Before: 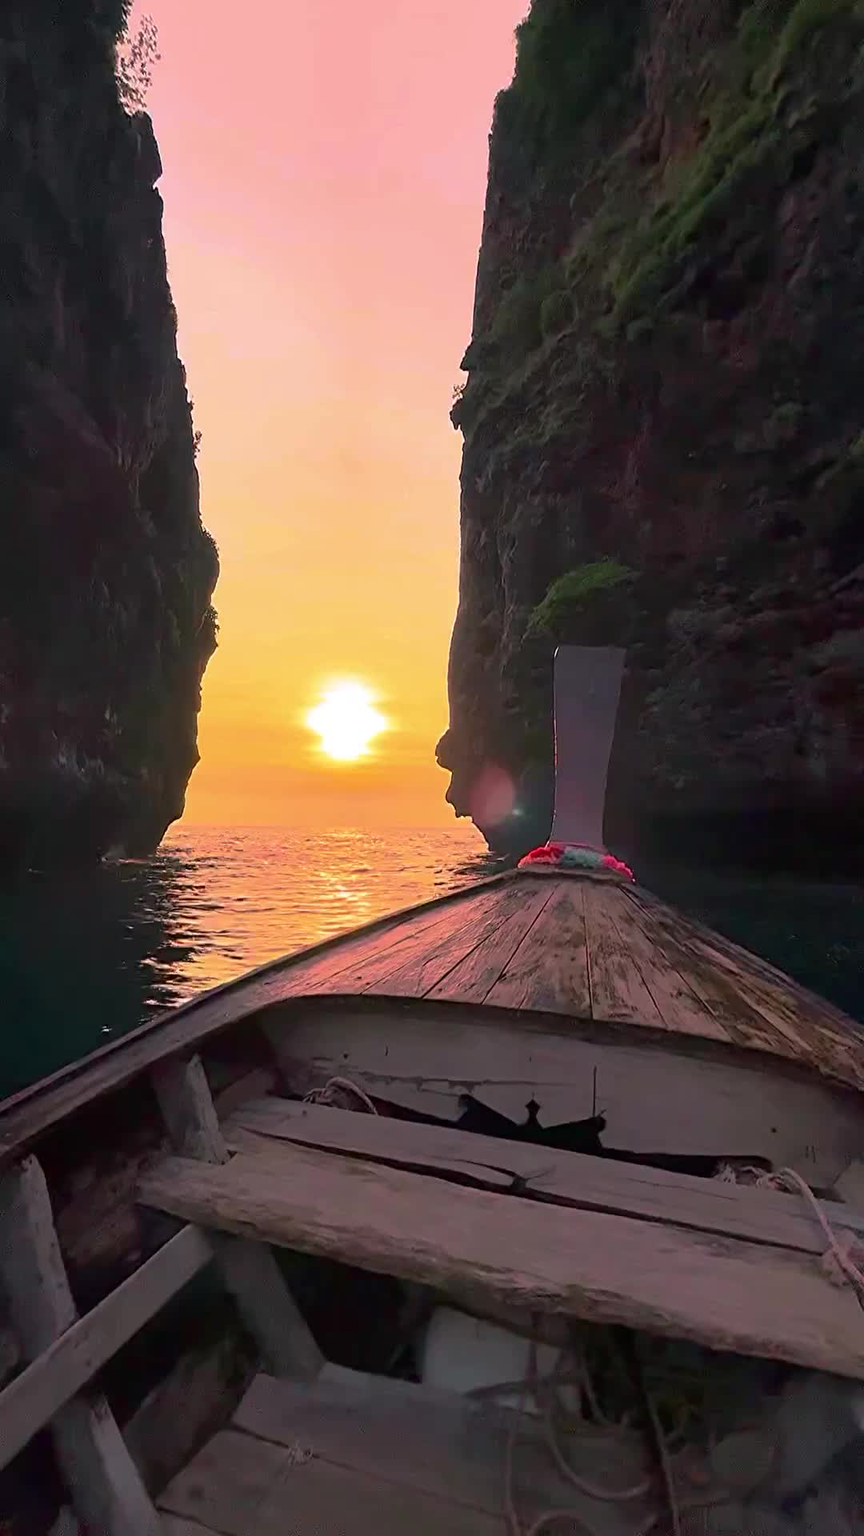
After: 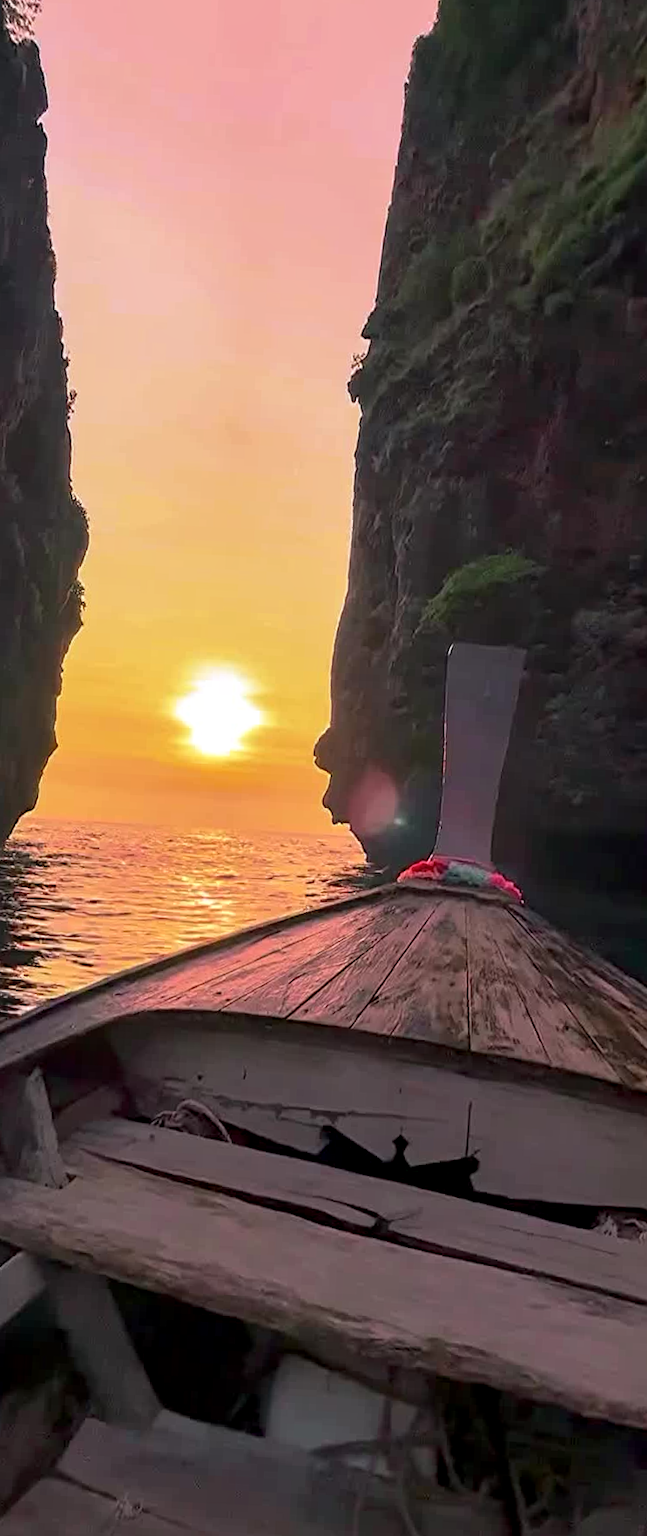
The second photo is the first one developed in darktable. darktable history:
crop and rotate: angle -2.83°, left 14.282%, top 0.045%, right 10.76%, bottom 0.07%
local contrast: on, module defaults
